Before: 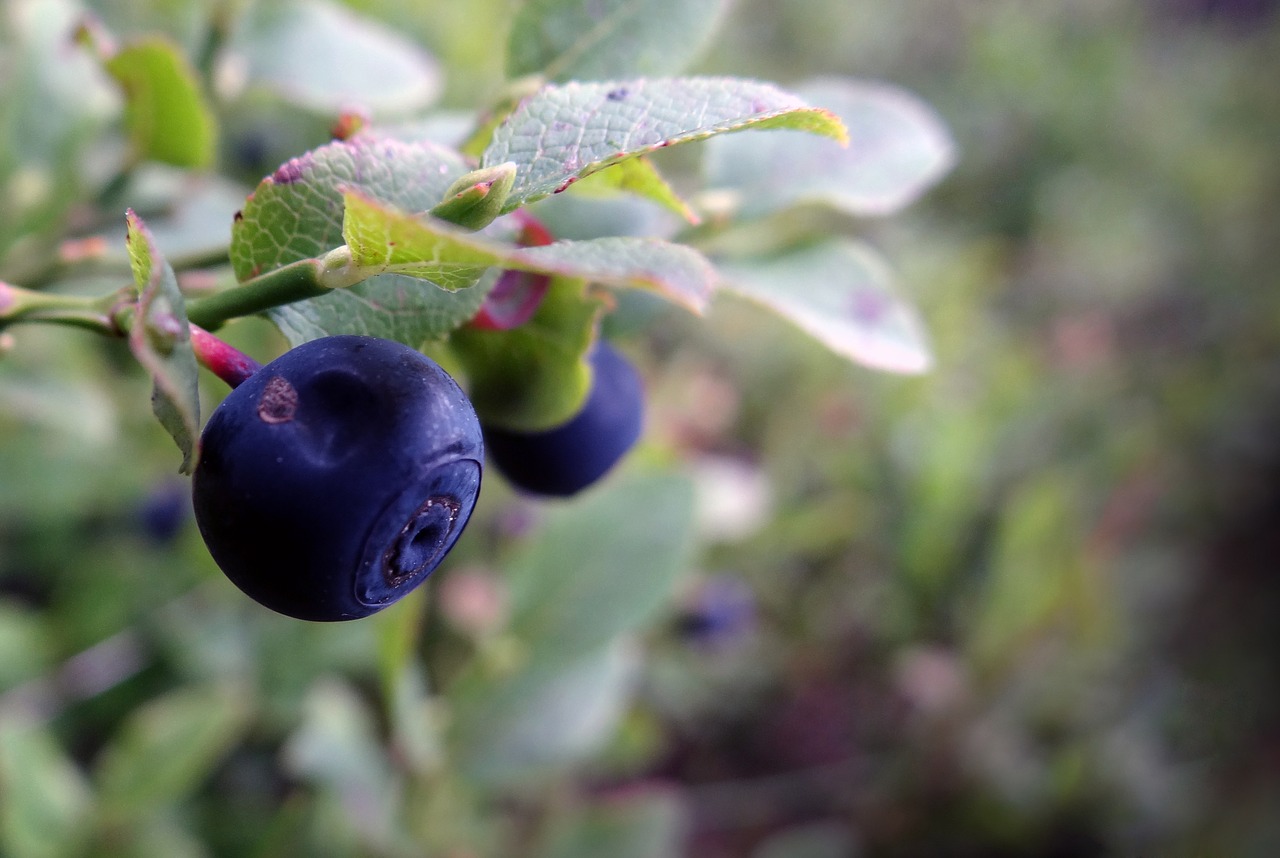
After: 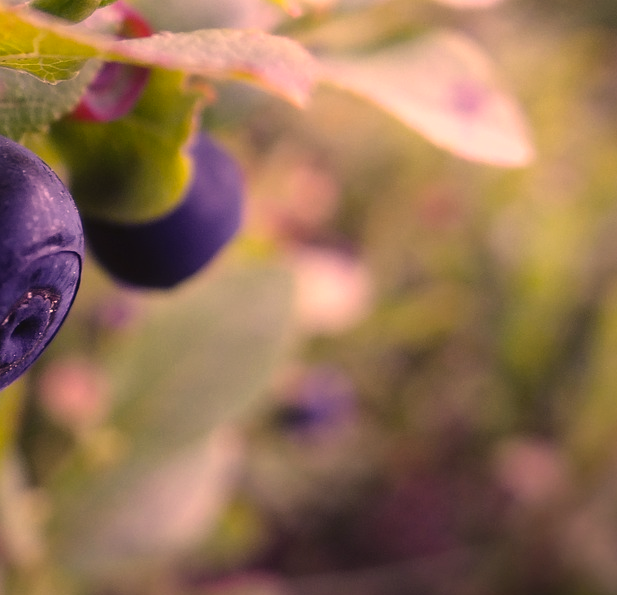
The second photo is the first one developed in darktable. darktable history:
crop: left 31.324%, top 24.321%, right 20.403%, bottom 6.285%
color balance rgb: global offset › luminance 0.472%, perceptual saturation grading › global saturation 30.76%, global vibrance 20%
color correction: highlights a* 39.94, highlights b* 39.79, saturation 0.692
